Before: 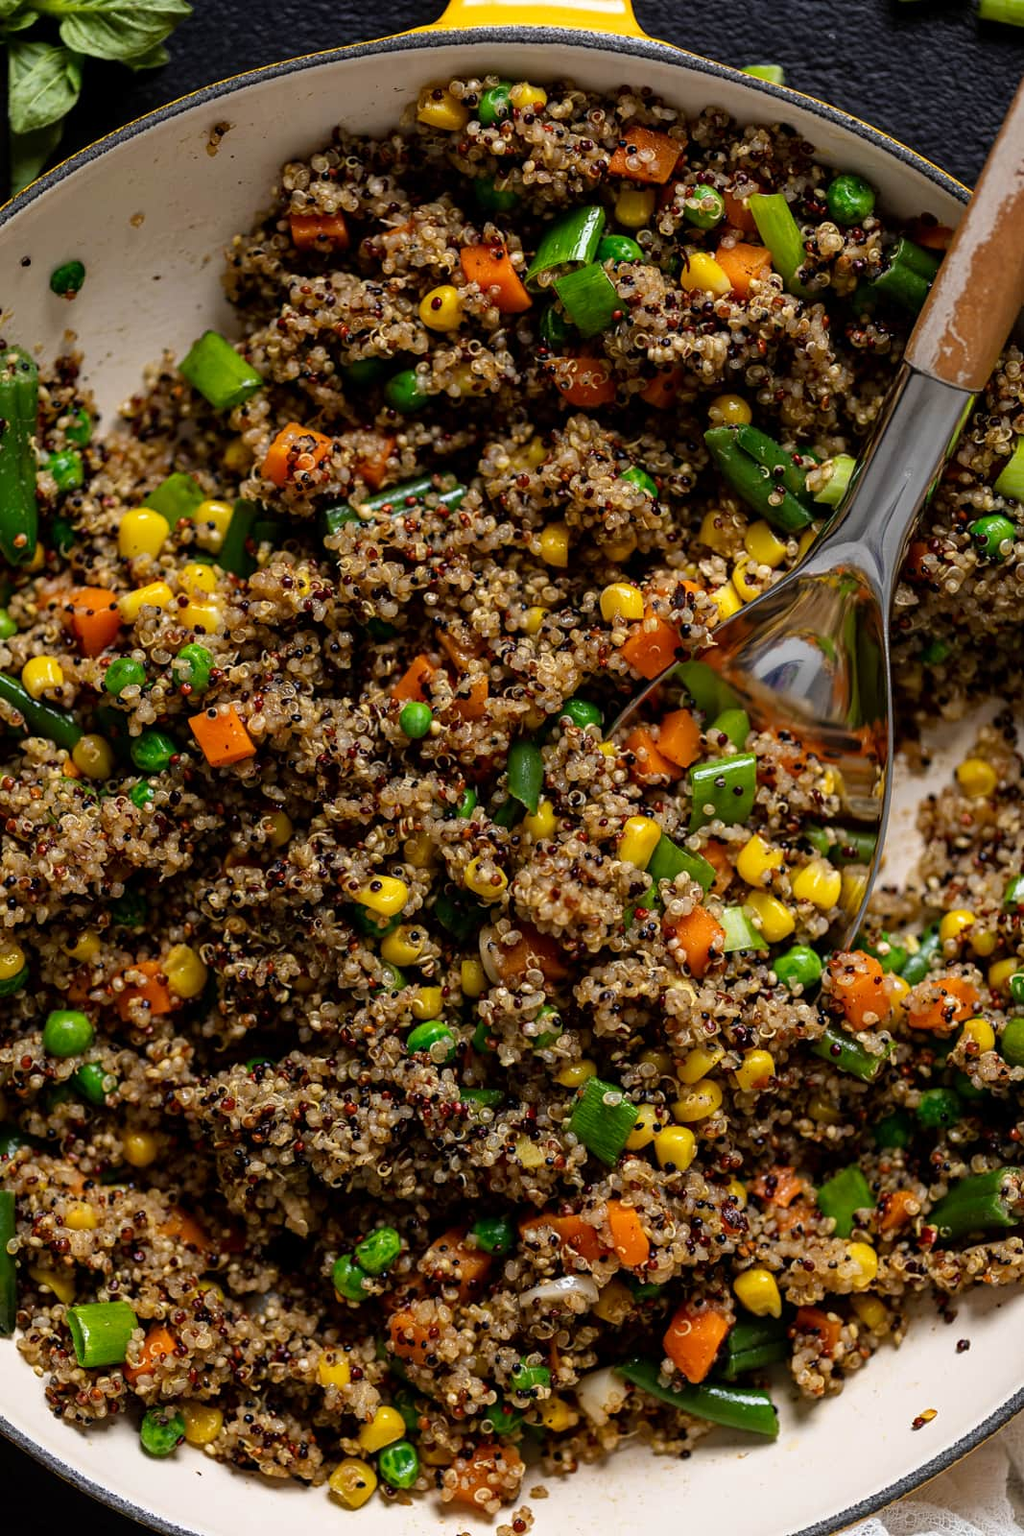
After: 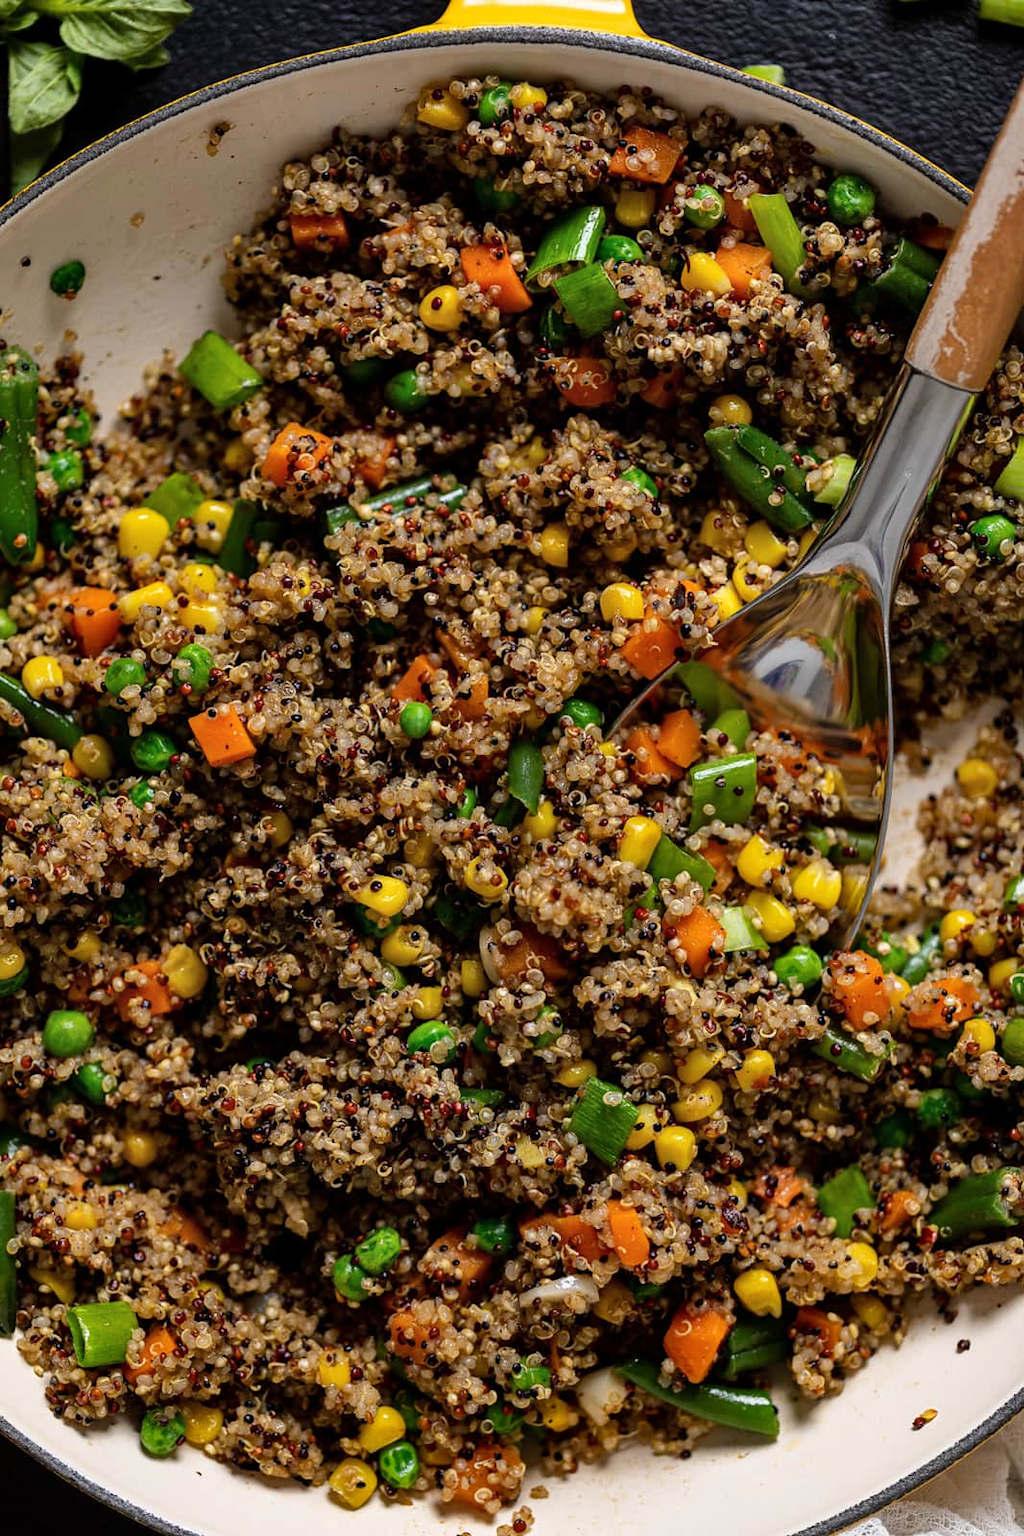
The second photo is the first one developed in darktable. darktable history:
shadows and highlights: shadows 36.92, highlights -27.84, soften with gaussian
